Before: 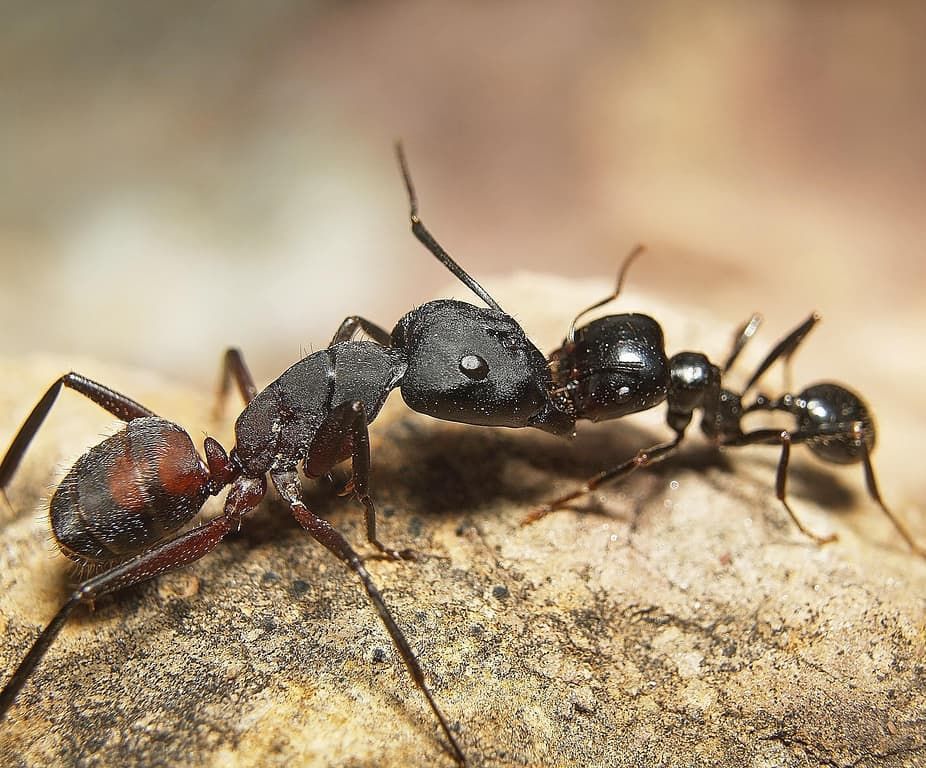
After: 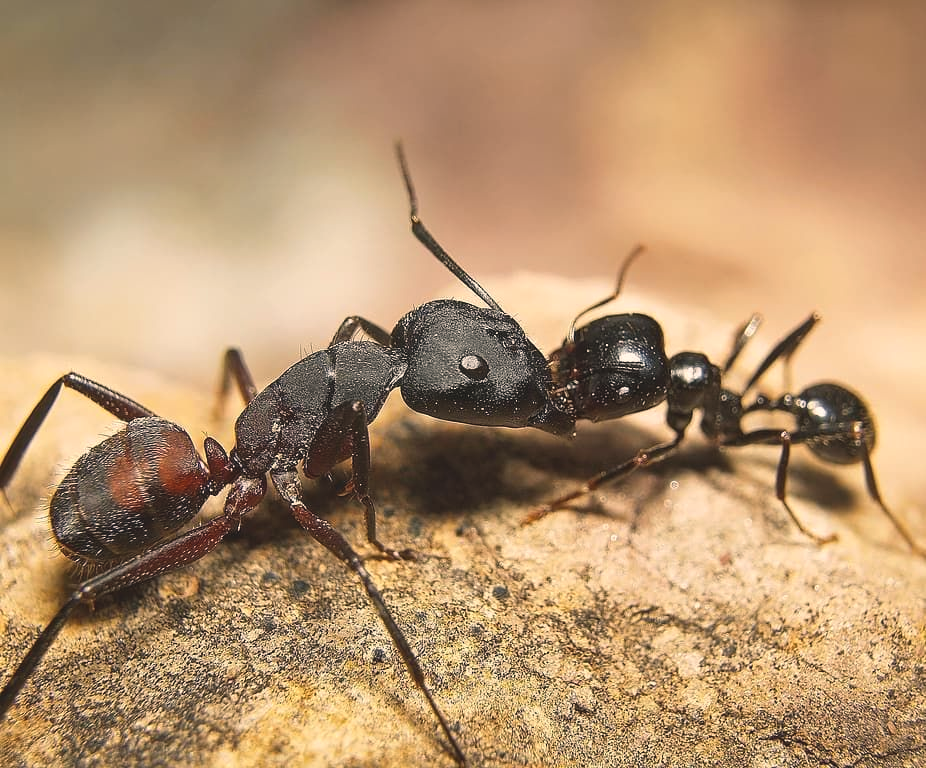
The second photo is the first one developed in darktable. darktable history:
color balance rgb: power › hue 208.39°, highlights gain › chroma 3.766%, highlights gain › hue 57.83°, global offset › luminance 0.729%, perceptual saturation grading › global saturation 0.313%, global vibrance 21.207%
